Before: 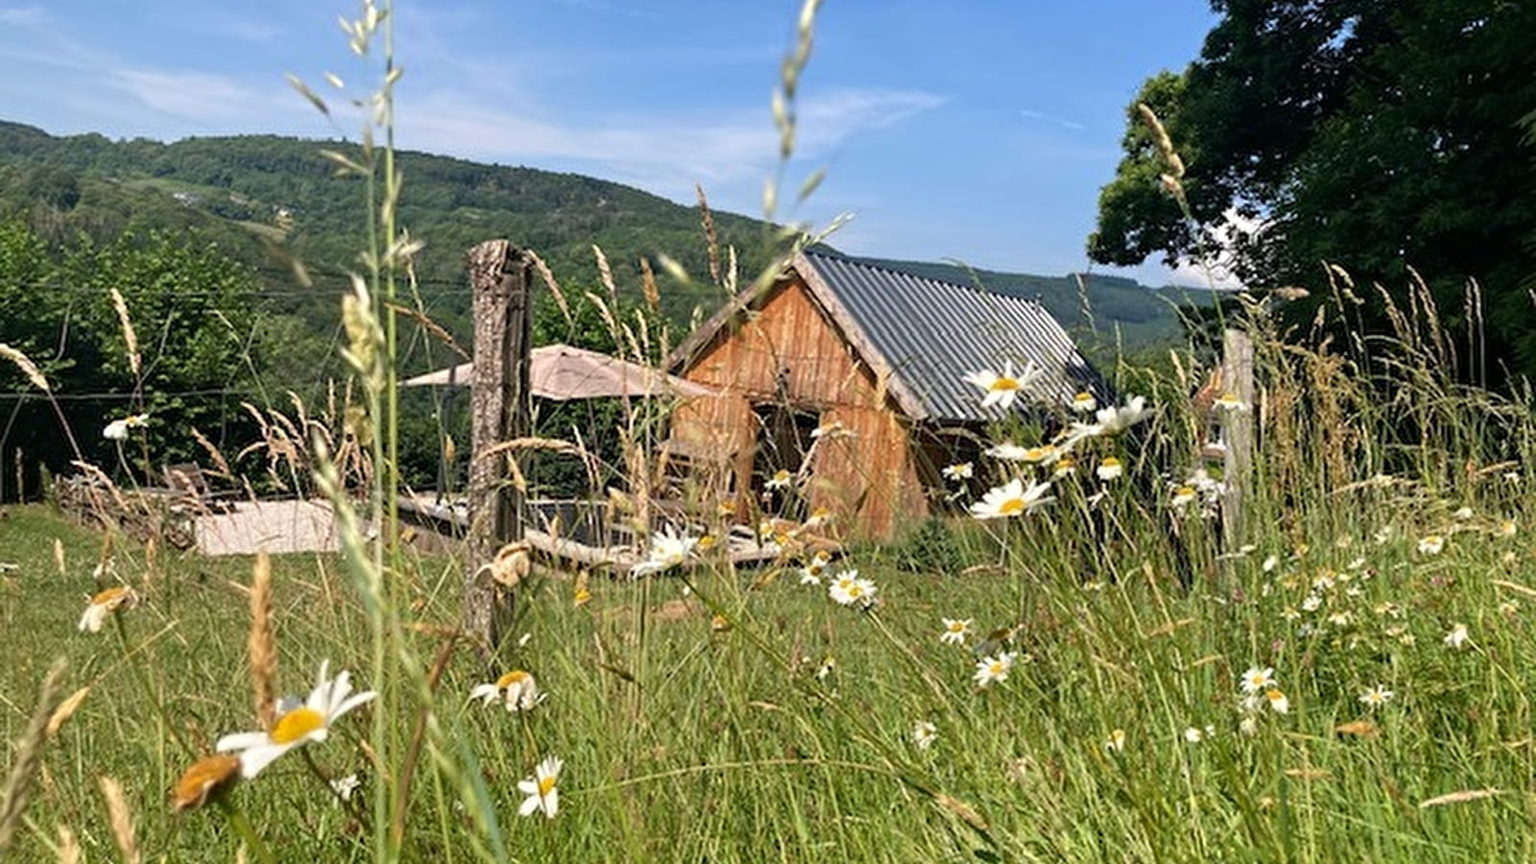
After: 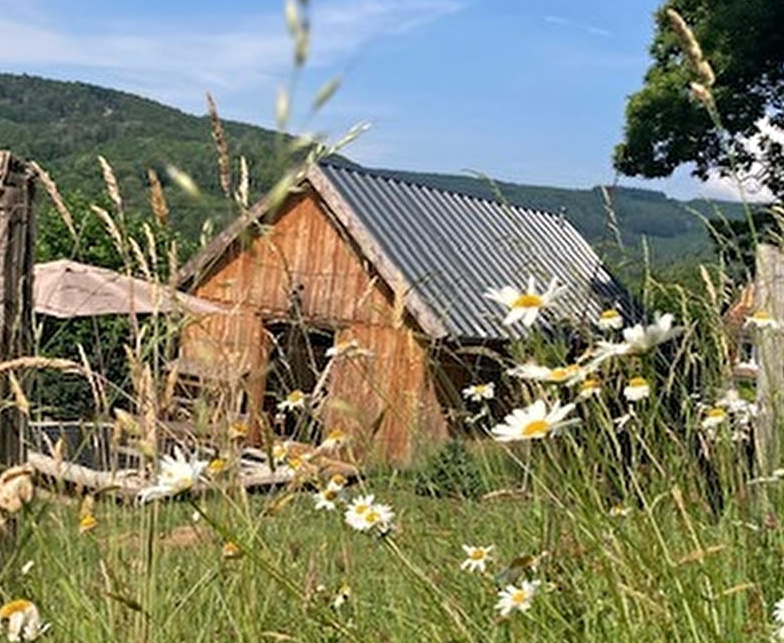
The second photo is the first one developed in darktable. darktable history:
crop: left 32.479%, top 11.007%, right 18.508%, bottom 17.472%
